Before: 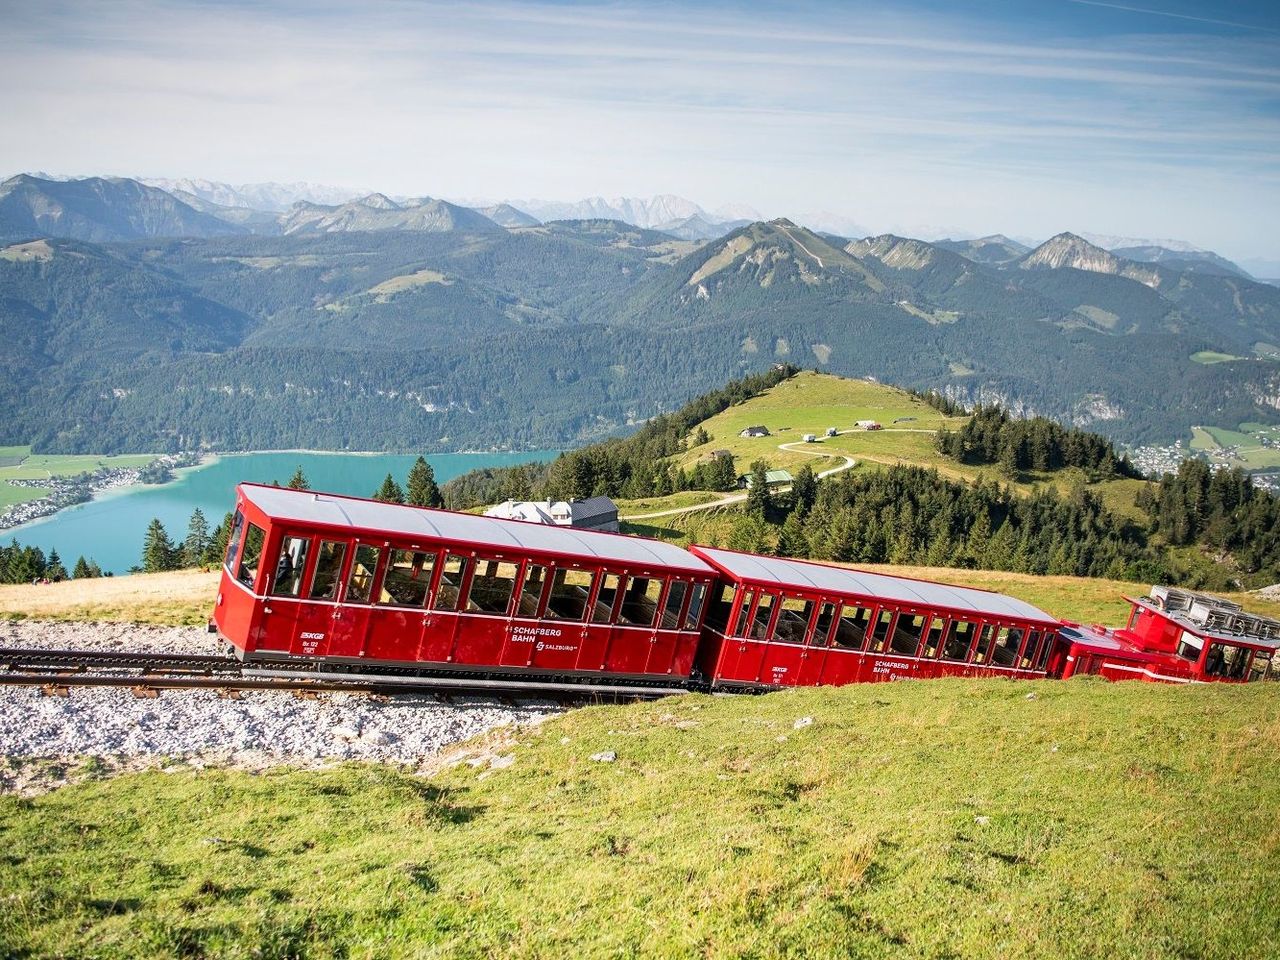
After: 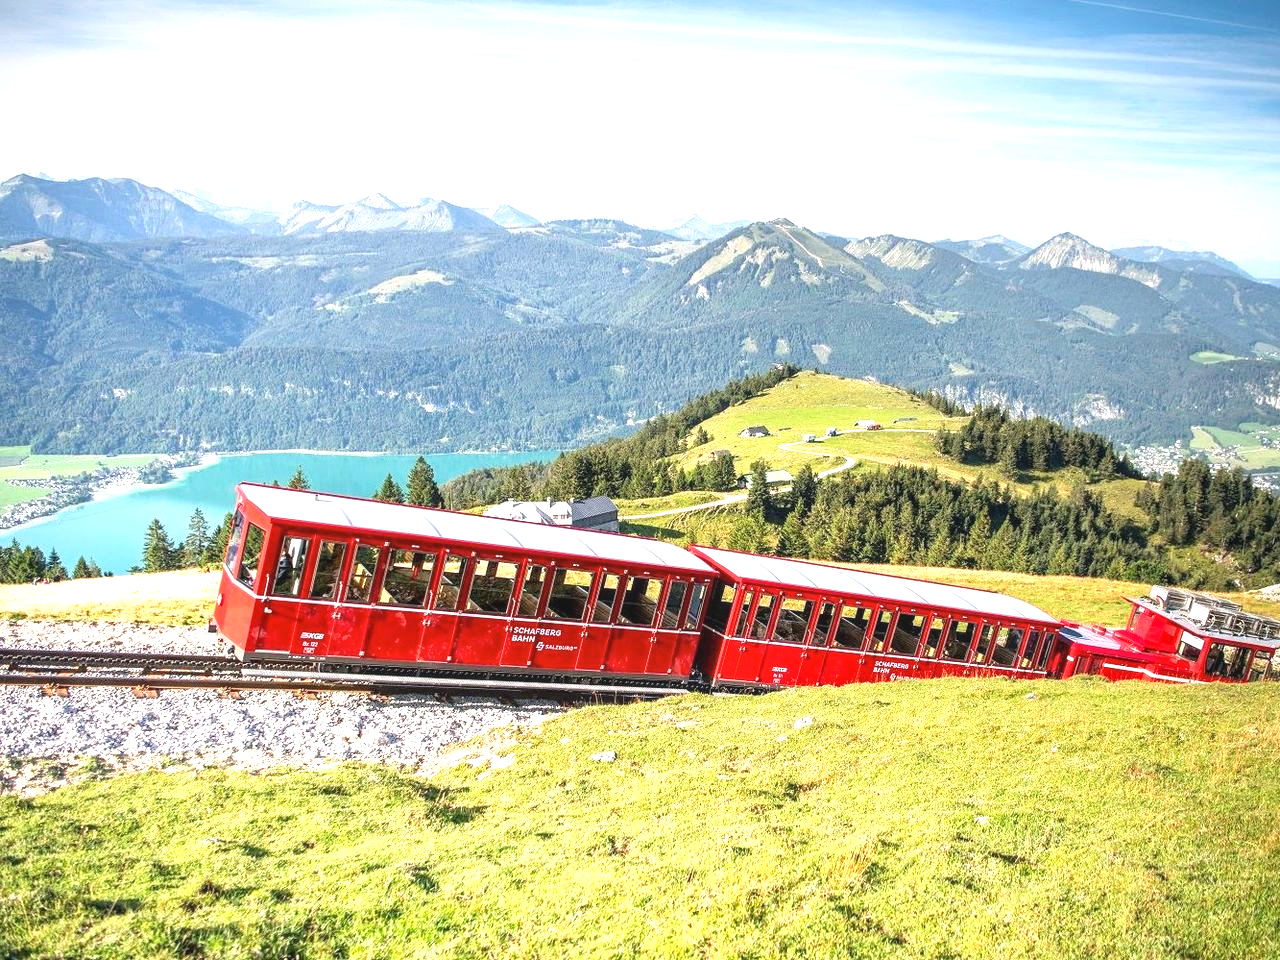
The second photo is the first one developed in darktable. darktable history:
local contrast: detail 109%
exposure: black level correction 0, exposure 1.001 EV, compensate highlight preservation false
